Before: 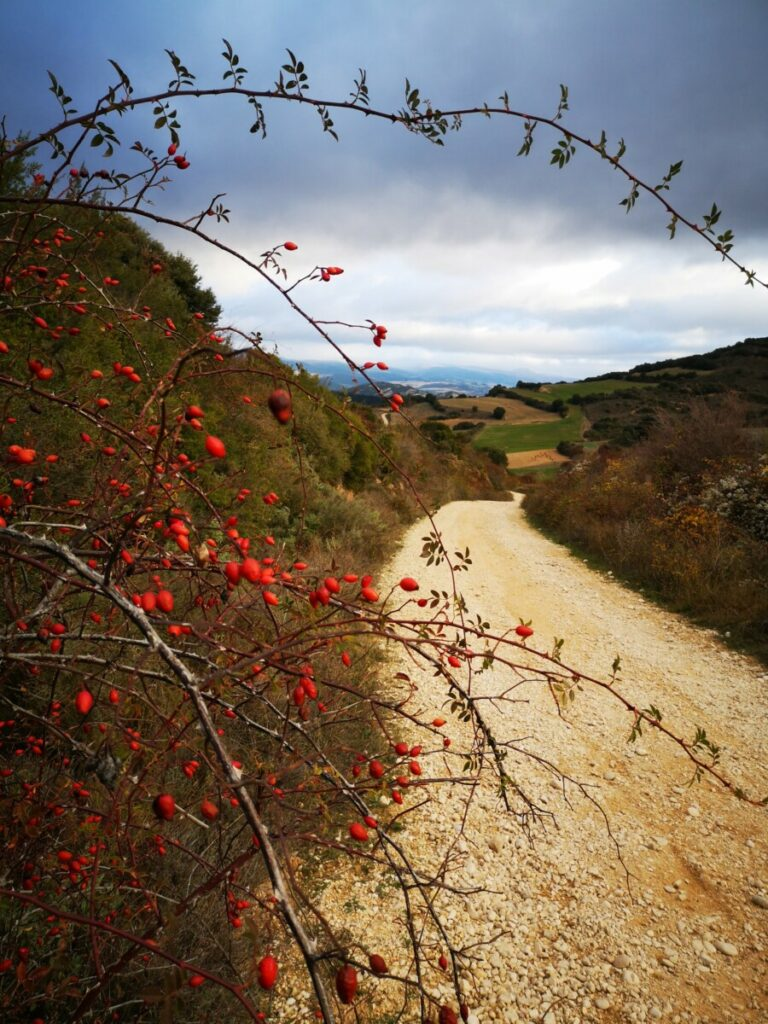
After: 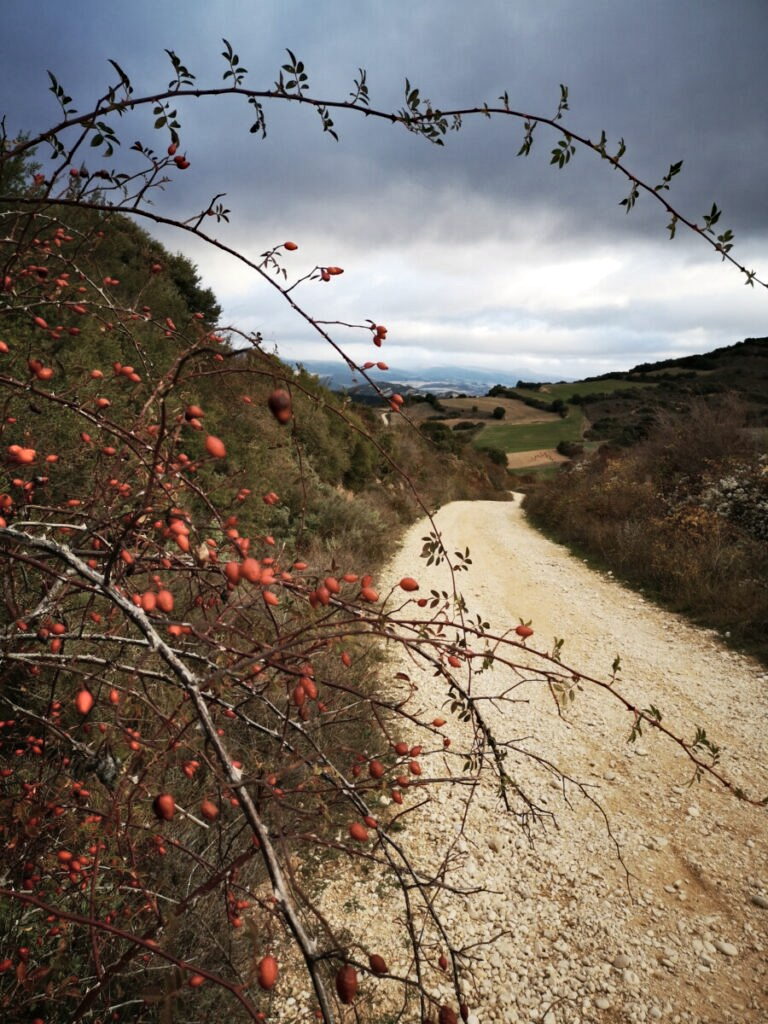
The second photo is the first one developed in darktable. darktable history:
haze removal: compatibility mode true, adaptive false
contrast brightness saturation: contrast 0.105, saturation -0.38
shadows and highlights: soften with gaussian
